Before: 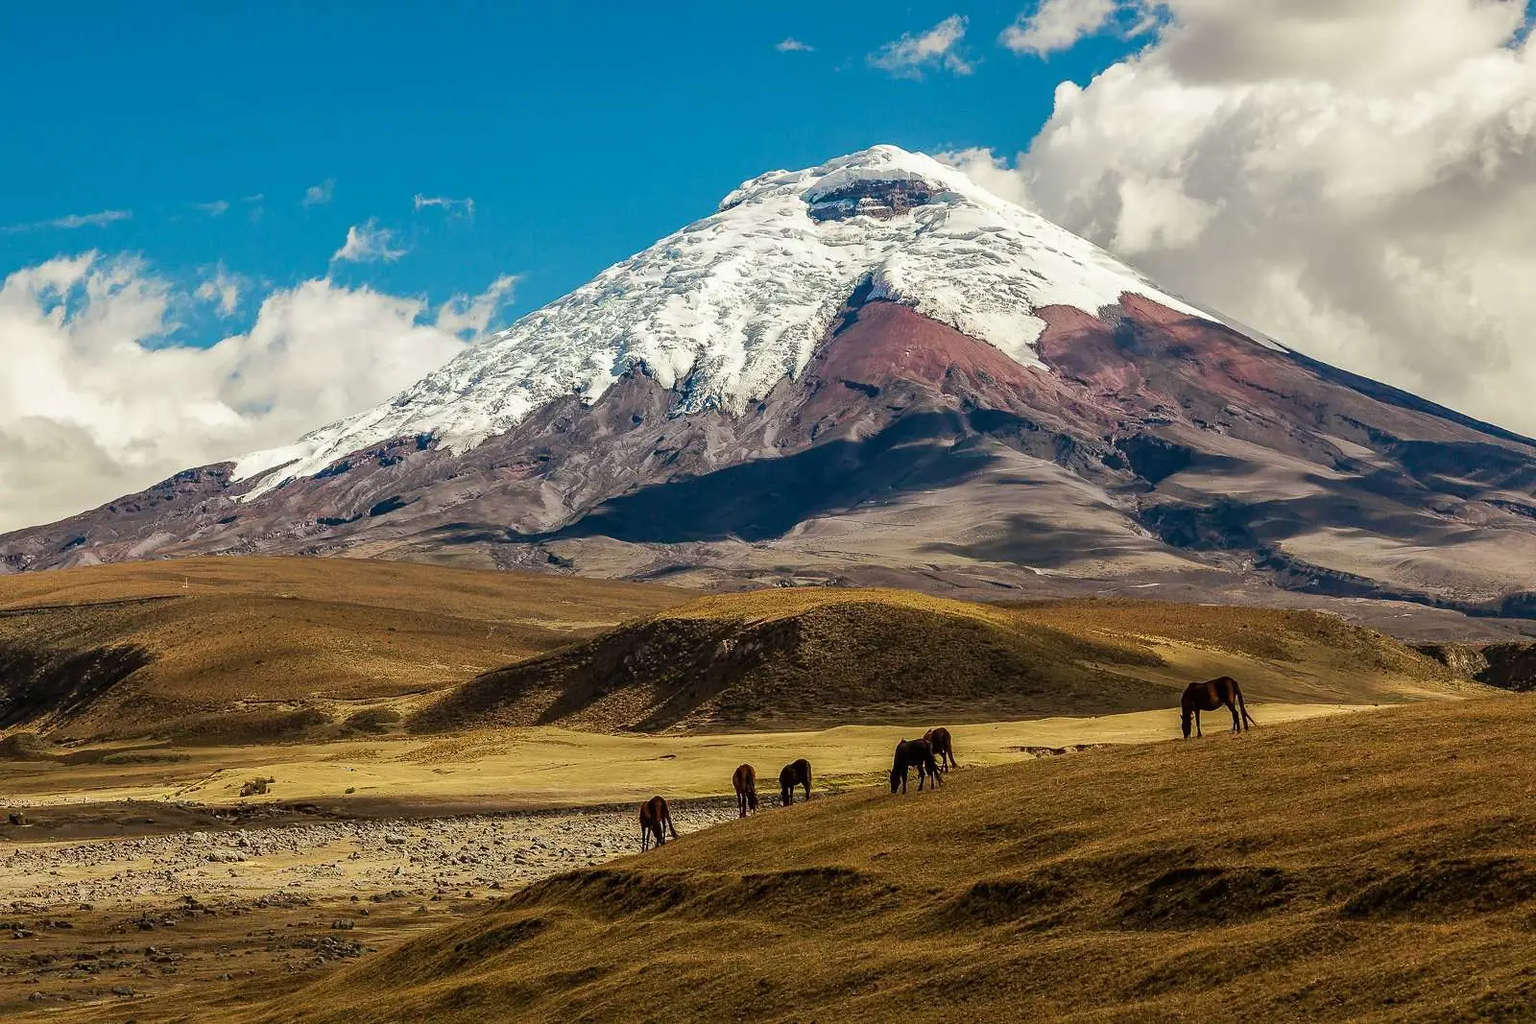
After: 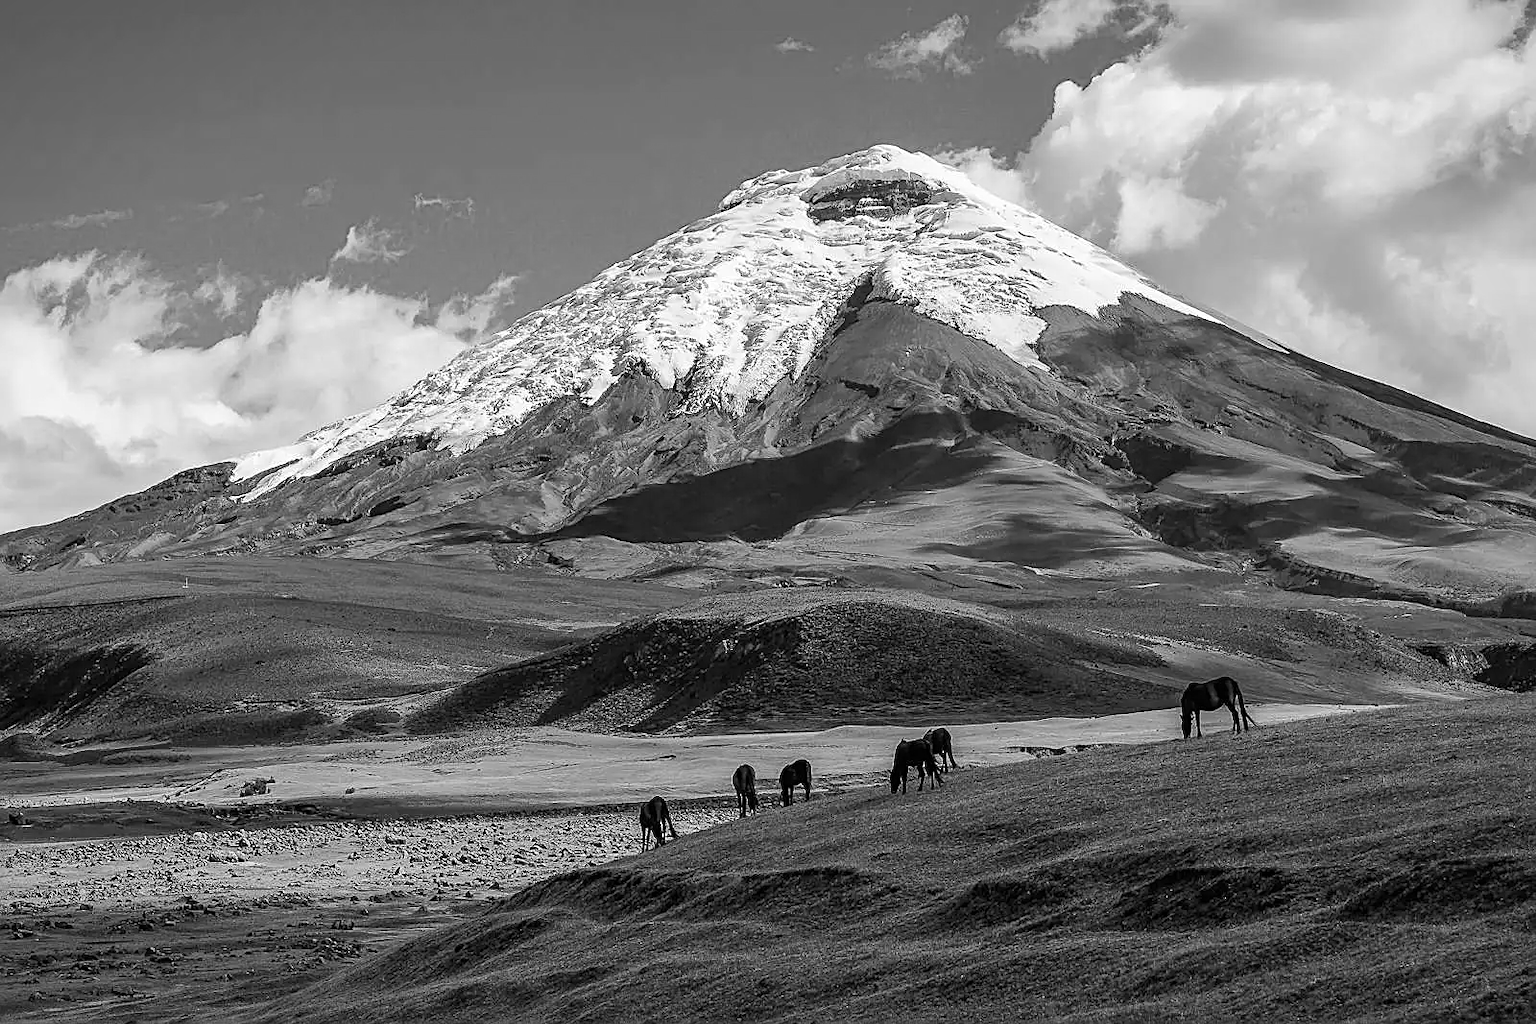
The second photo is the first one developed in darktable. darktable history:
monochrome: on, module defaults
color balance rgb: linear chroma grading › global chroma 15%, perceptual saturation grading › global saturation 30%
sharpen: on, module defaults
vignetting: fall-off start 100%, brightness -0.282, width/height ratio 1.31
